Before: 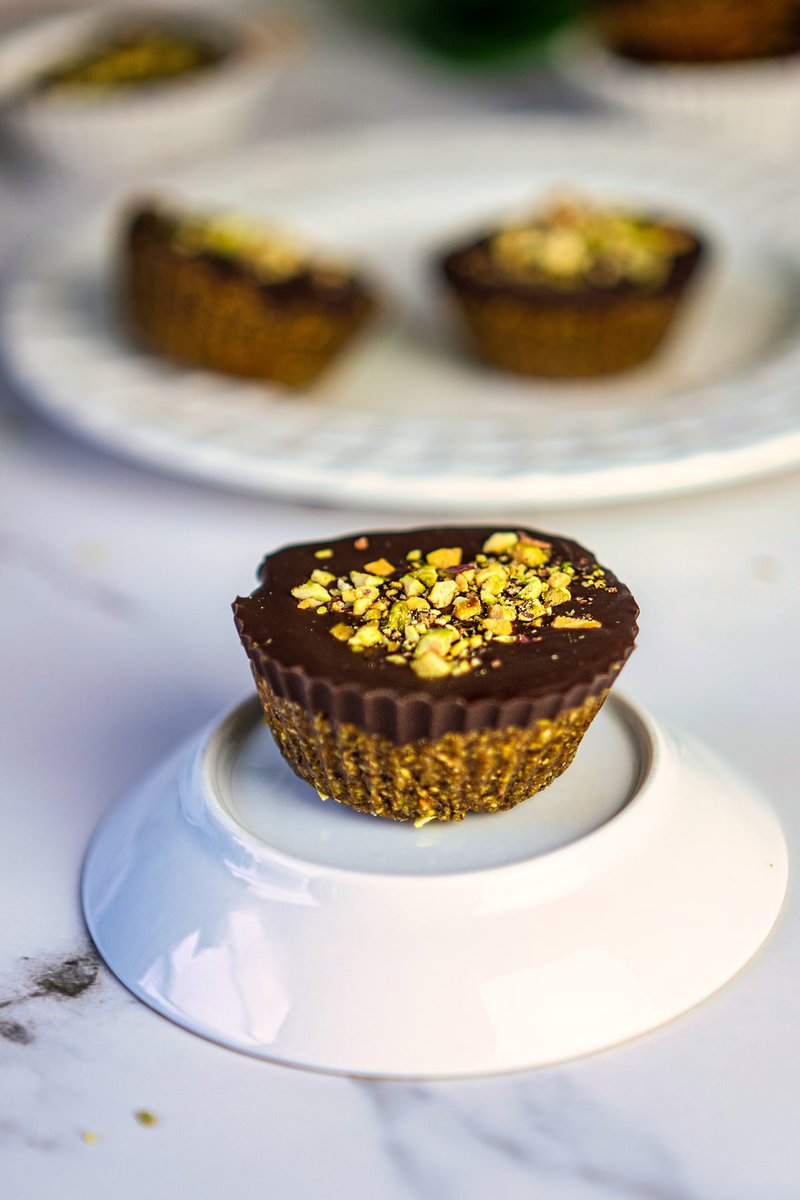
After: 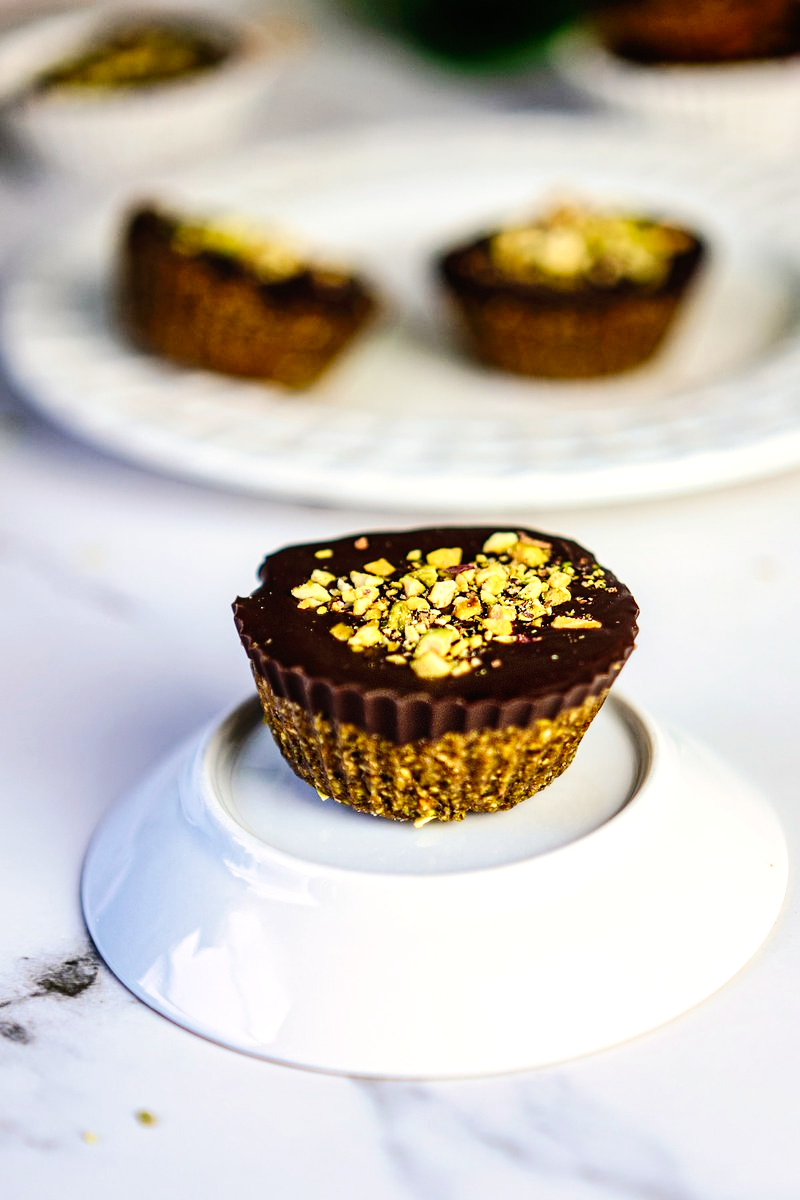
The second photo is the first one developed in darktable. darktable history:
contrast brightness saturation: contrast -0.1, saturation -0.1
tone curve: curves: ch0 [(0, 0) (0.003, 0) (0.011, 0.001) (0.025, 0.003) (0.044, 0.005) (0.069, 0.013) (0.1, 0.024) (0.136, 0.04) (0.177, 0.087) (0.224, 0.148) (0.277, 0.238) (0.335, 0.335) (0.399, 0.43) (0.468, 0.524) (0.543, 0.621) (0.623, 0.712) (0.709, 0.788) (0.801, 0.867) (0.898, 0.947) (1, 1)], preserve colors none
tone equalizer: -8 EV -0.417 EV, -7 EV -0.389 EV, -6 EV -0.333 EV, -5 EV -0.222 EV, -3 EV 0.222 EV, -2 EV 0.333 EV, -1 EV 0.389 EV, +0 EV 0.417 EV, edges refinement/feathering 500, mask exposure compensation -1.57 EV, preserve details no
